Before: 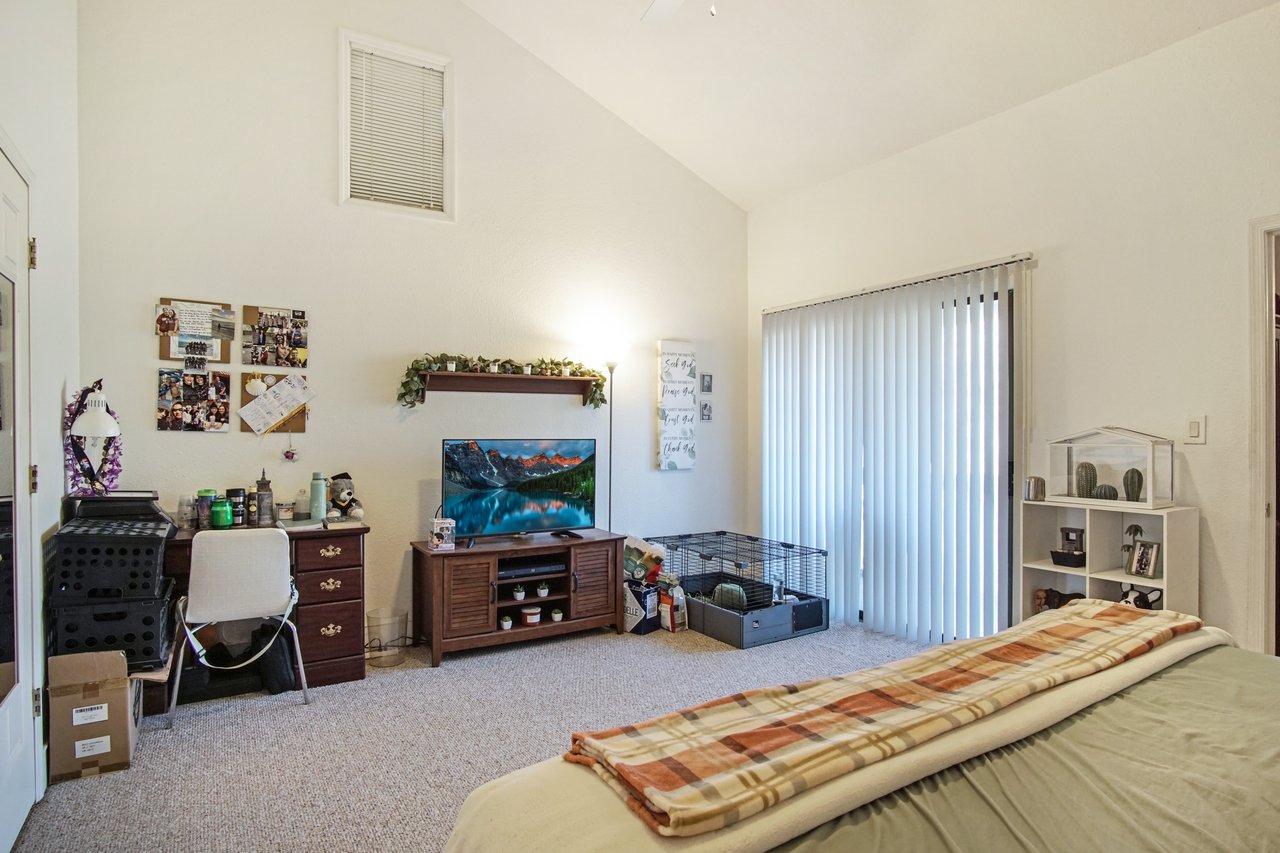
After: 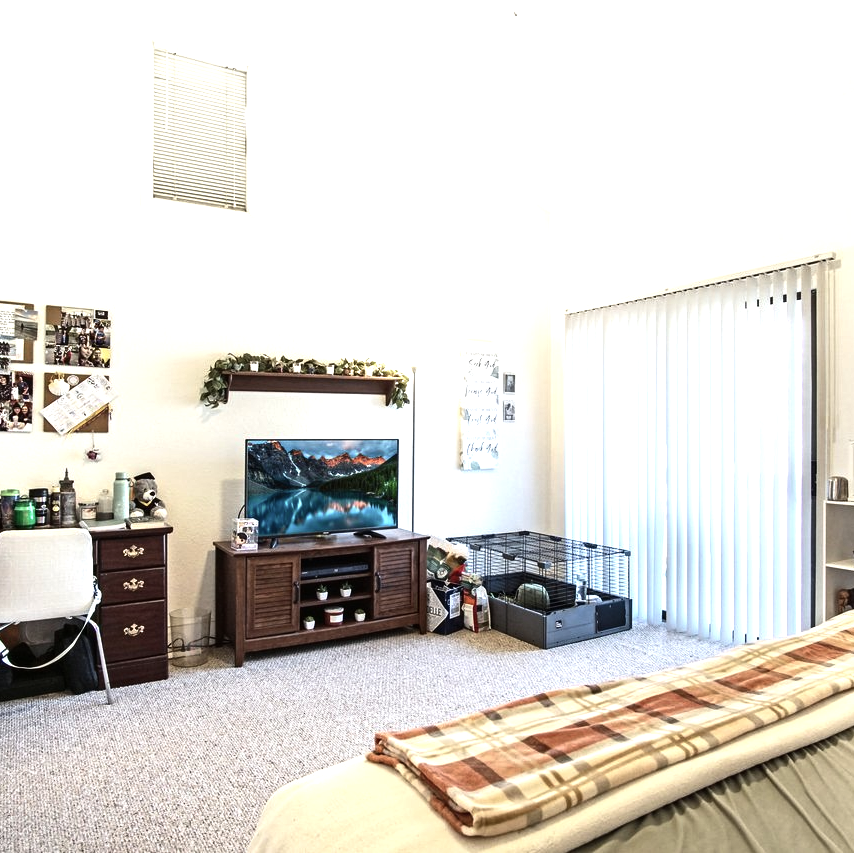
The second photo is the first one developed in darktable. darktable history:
color balance rgb: linear chroma grading › shadows -2.283%, linear chroma grading › highlights -14.546%, linear chroma grading › global chroma -9.953%, linear chroma grading › mid-tones -10.056%, perceptual saturation grading › global saturation 0.717%, perceptual brilliance grading › global brilliance 11.807%
crop and rotate: left 15.395%, right 17.841%
tone equalizer: -8 EV -0.741 EV, -7 EV -0.698 EV, -6 EV -0.581 EV, -5 EV -0.367 EV, -3 EV 0.366 EV, -2 EV 0.6 EV, -1 EV 0.699 EV, +0 EV 0.73 EV, edges refinement/feathering 500, mask exposure compensation -1.57 EV, preserve details no
